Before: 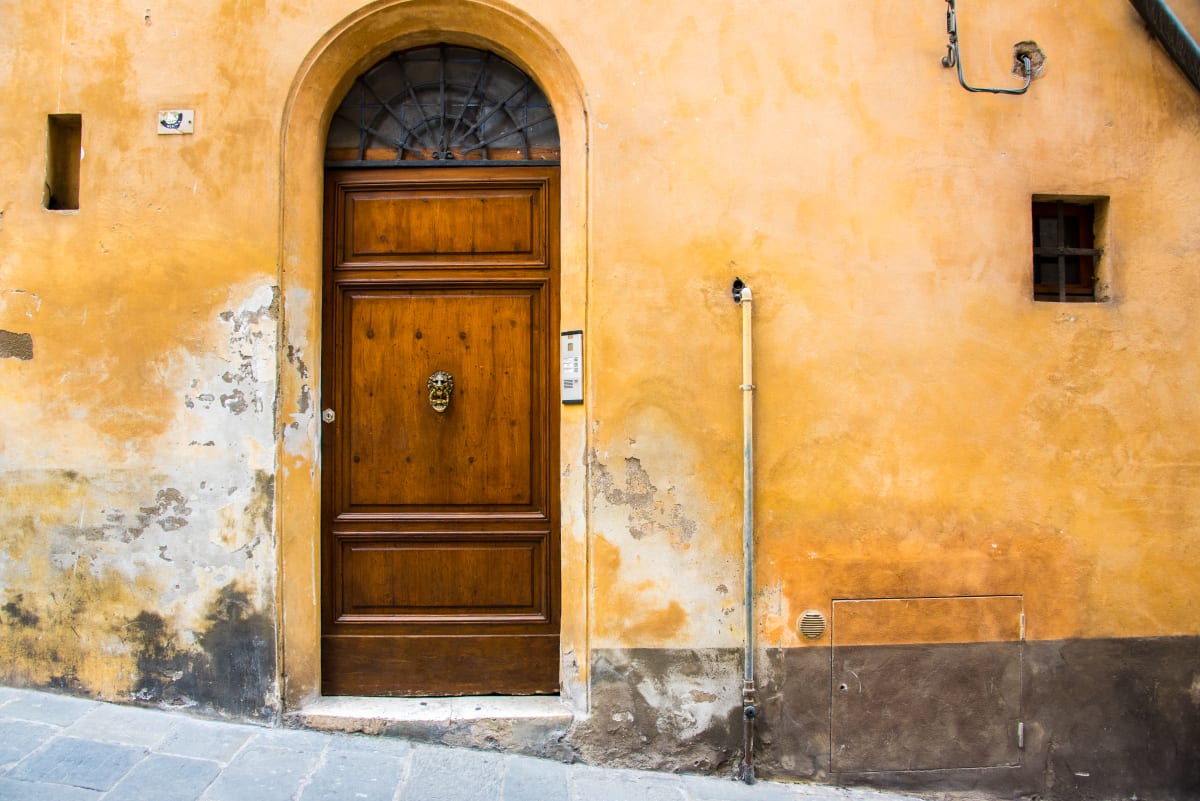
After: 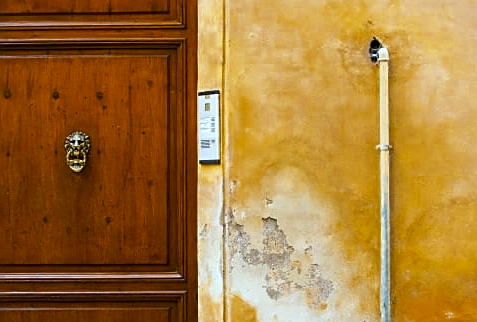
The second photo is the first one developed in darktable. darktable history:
crop: left 30.269%, top 30.01%, right 29.966%, bottom 29.675%
exposure: black level correction 0, compensate exposure bias true, compensate highlight preservation false
color zones: curves: ch0 [(0.11, 0.396) (0.195, 0.36) (0.25, 0.5) (0.303, 0.412) (0.357, 0.544) (0.75, 0.5) (0.967, 0.328)]; ch1 [(0, 0.468) (0.112, 0.512) (0.202, 0.6) (0.25, 0.5) (0.307, 0.352) (0.357, 0.544) (0.75, 0.5) (0.963, 0.524)]
color calibration: illuminant Planckian (black body), x 0.368, y 0.36, temperature 4277.21 K
sharpen: on, module defaults
